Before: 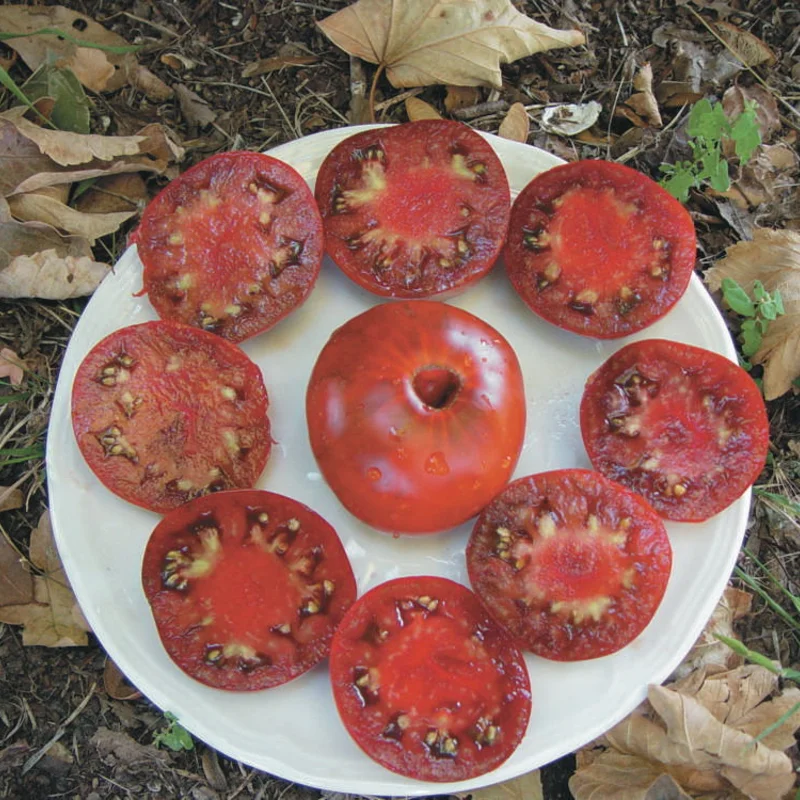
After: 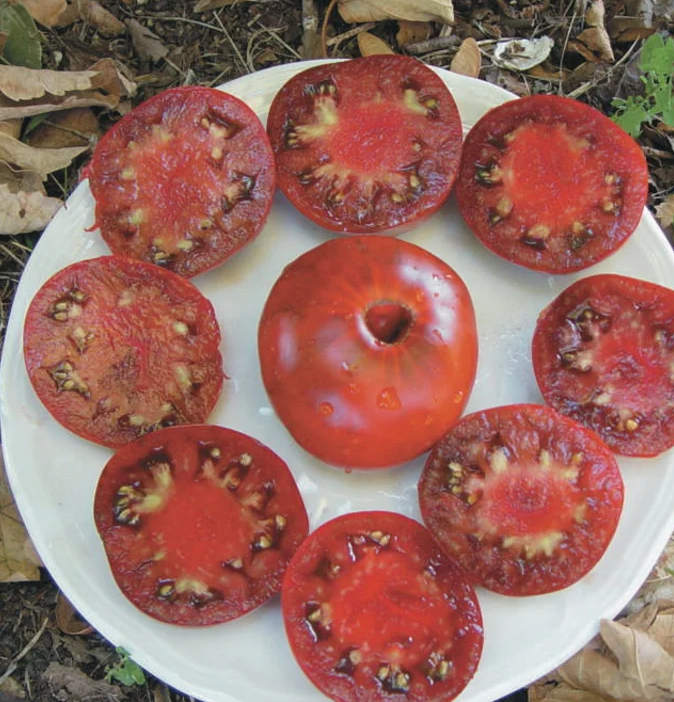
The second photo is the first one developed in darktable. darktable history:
crop: left 6.123%, top 8.127%, right 9.542%, bottom 4.007%
